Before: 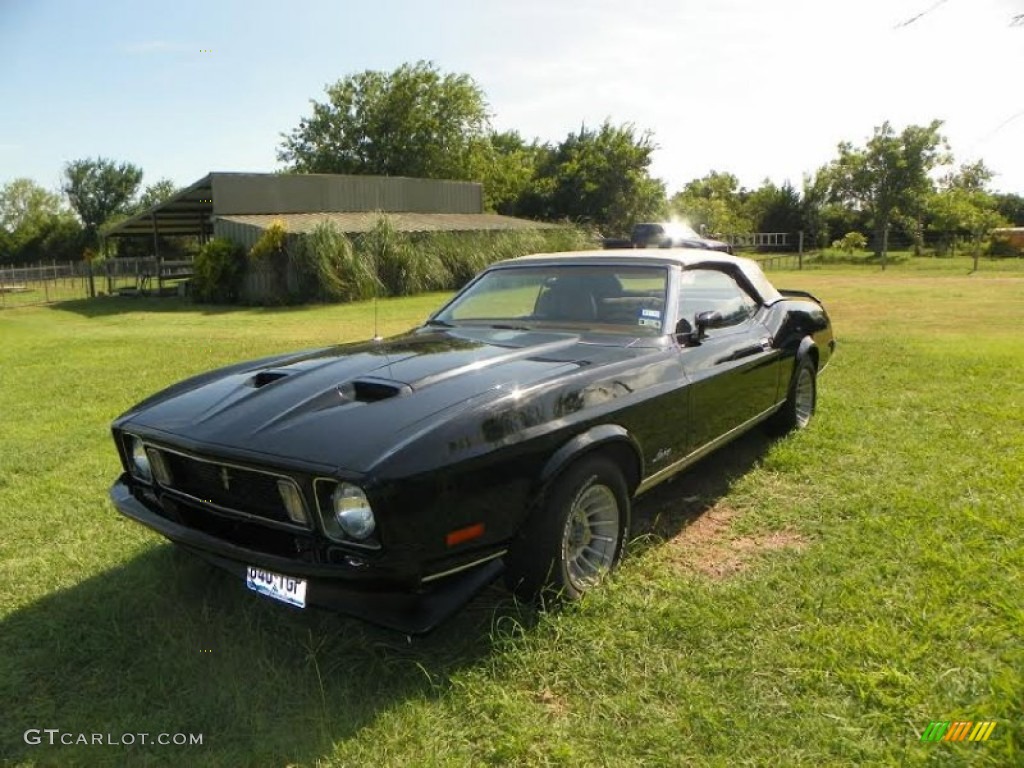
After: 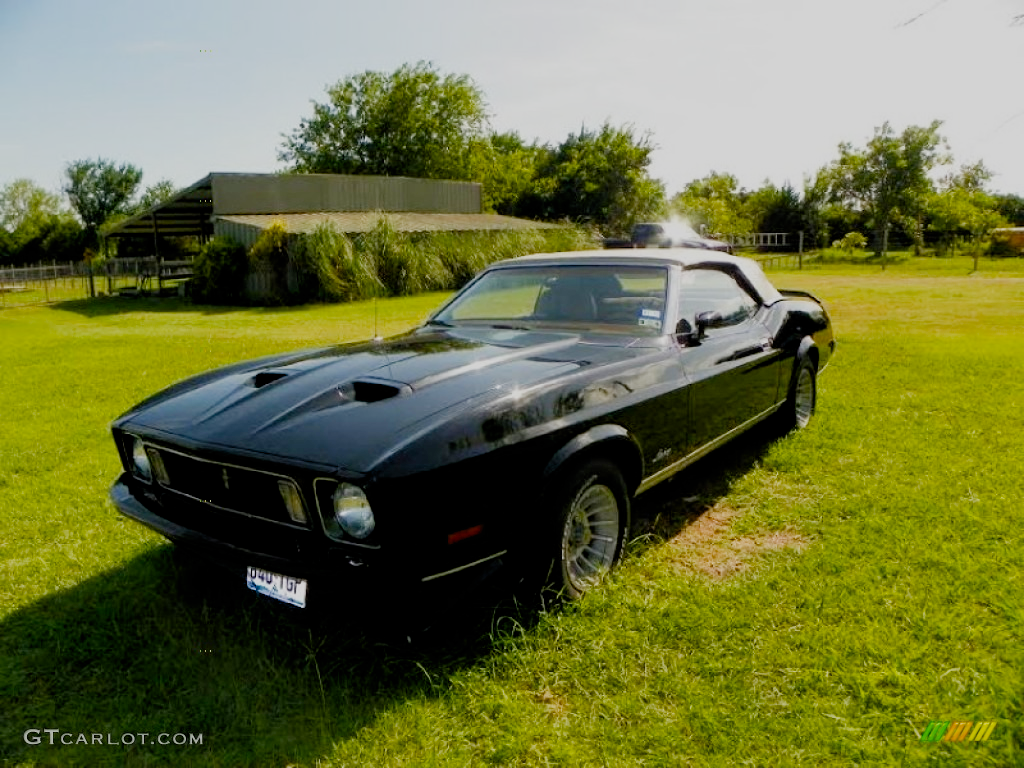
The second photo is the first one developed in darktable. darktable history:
filmic rgb: black relative exposure -7.65 EV, white relative exposure 4.56 EV, hardness 3.61, add noise in highlights 0, preserve chrominance no, color science v3 (2019), use custom middle-gray values true, contrast in highlights soft
exposure: black level correction 0.01, exposure 0.011 EV, compensate highlight preservation false
color balance rgb: perceptual saturation grading › global saturation 30.959%
